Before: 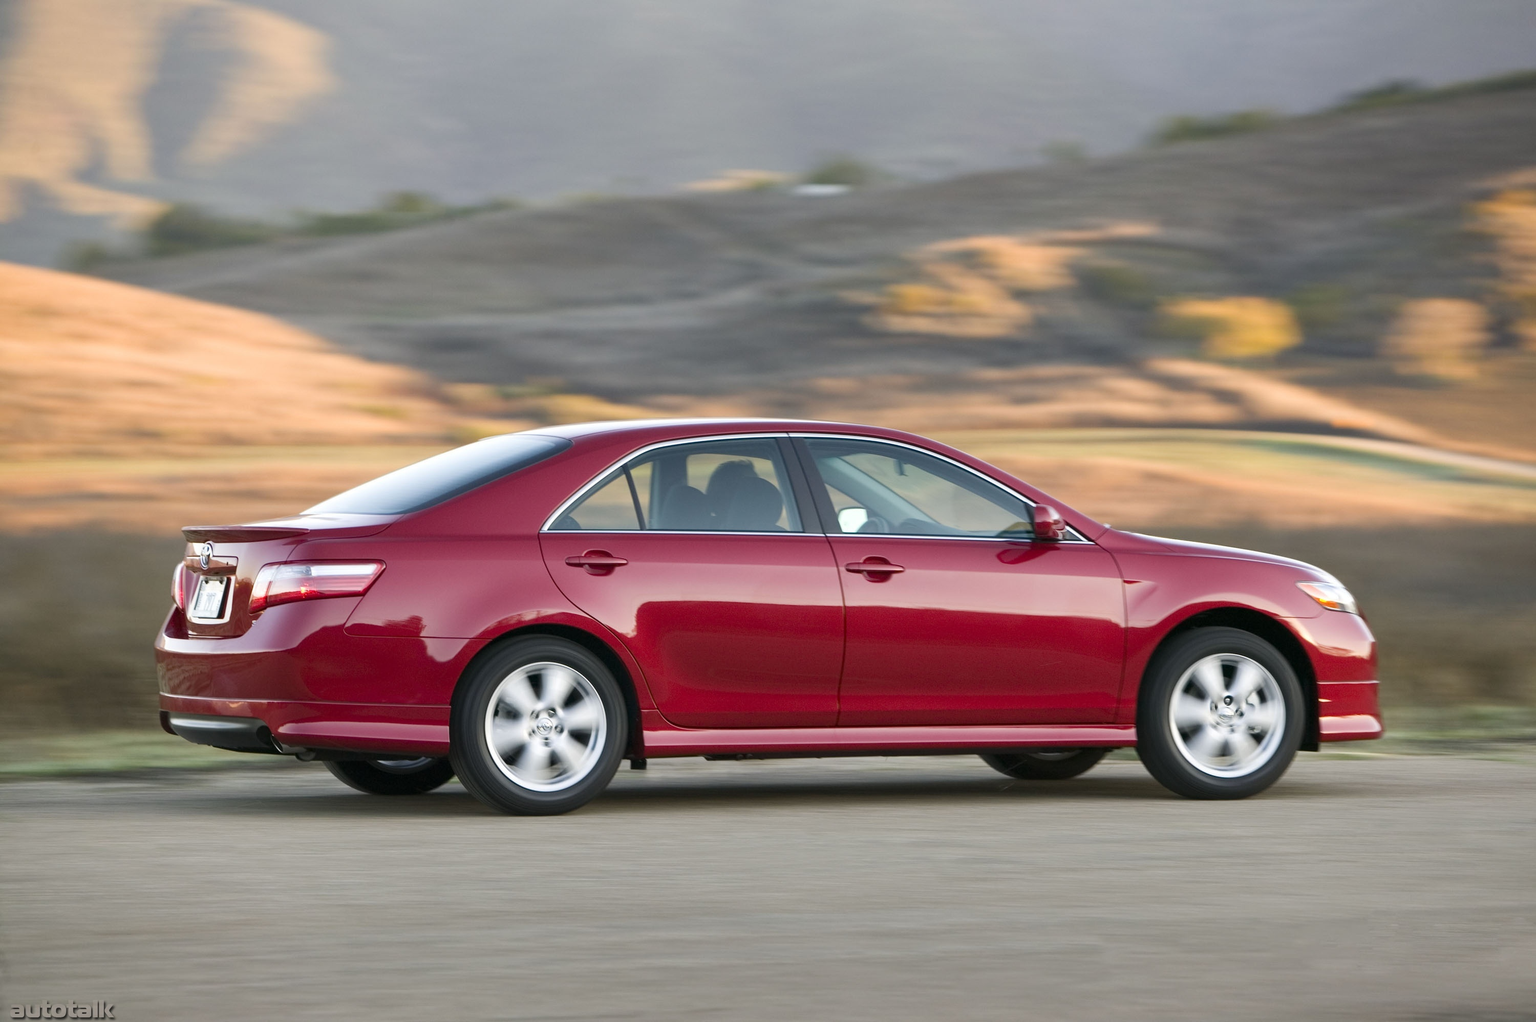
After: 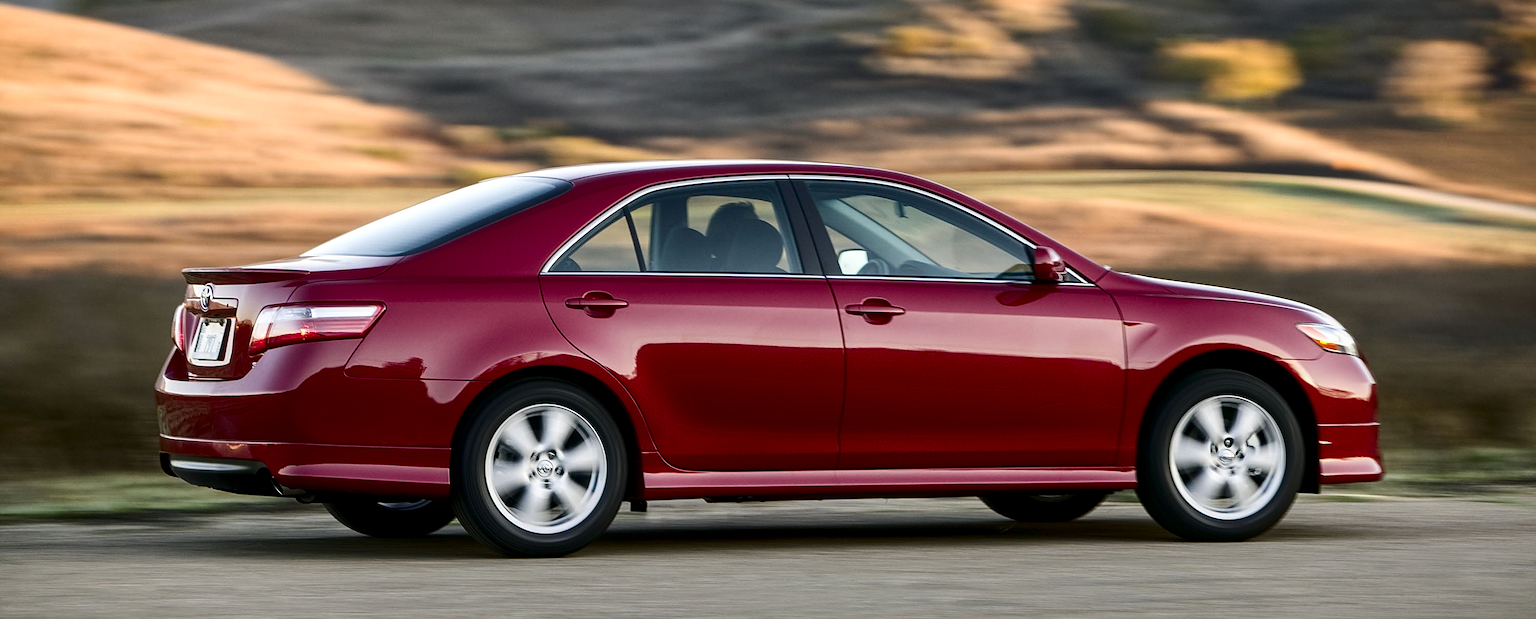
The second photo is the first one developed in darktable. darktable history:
local contrast: detail 130%
contrast brightness saturation: contrast 0.185, brightness -0.223, saturation 0.107
crop and rotate: top 25.382%, bottom 14.031%
sharpen: on, module defaults
